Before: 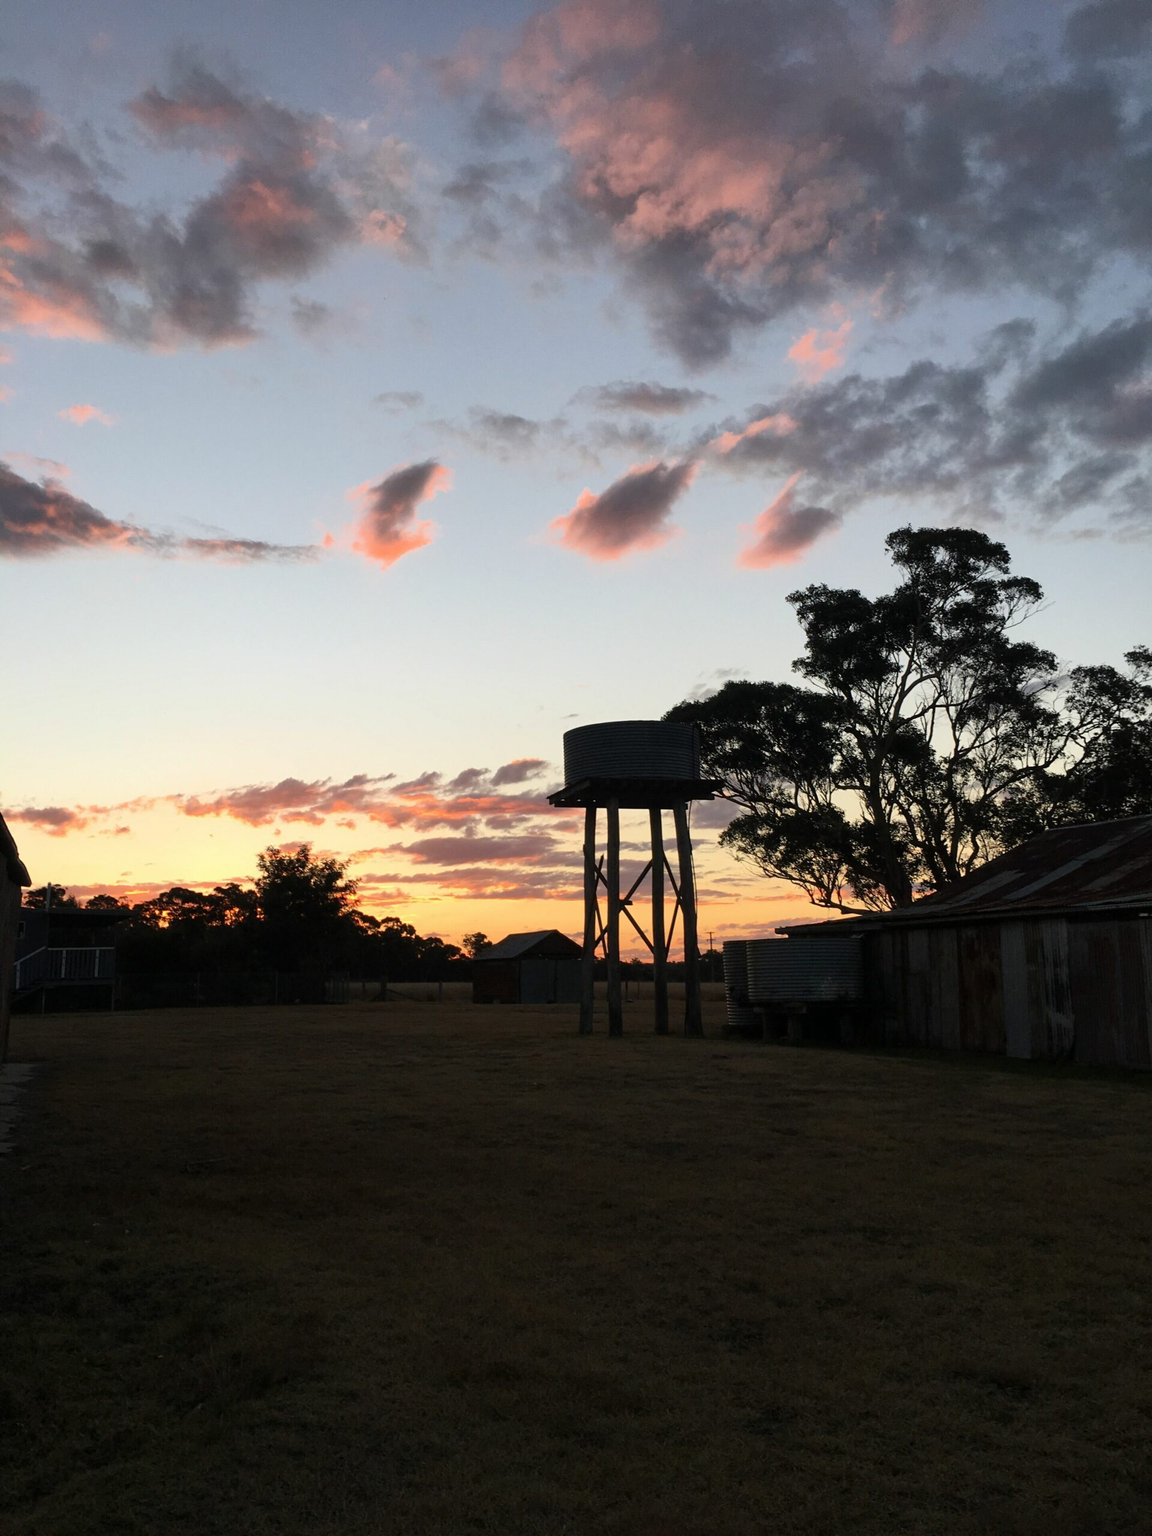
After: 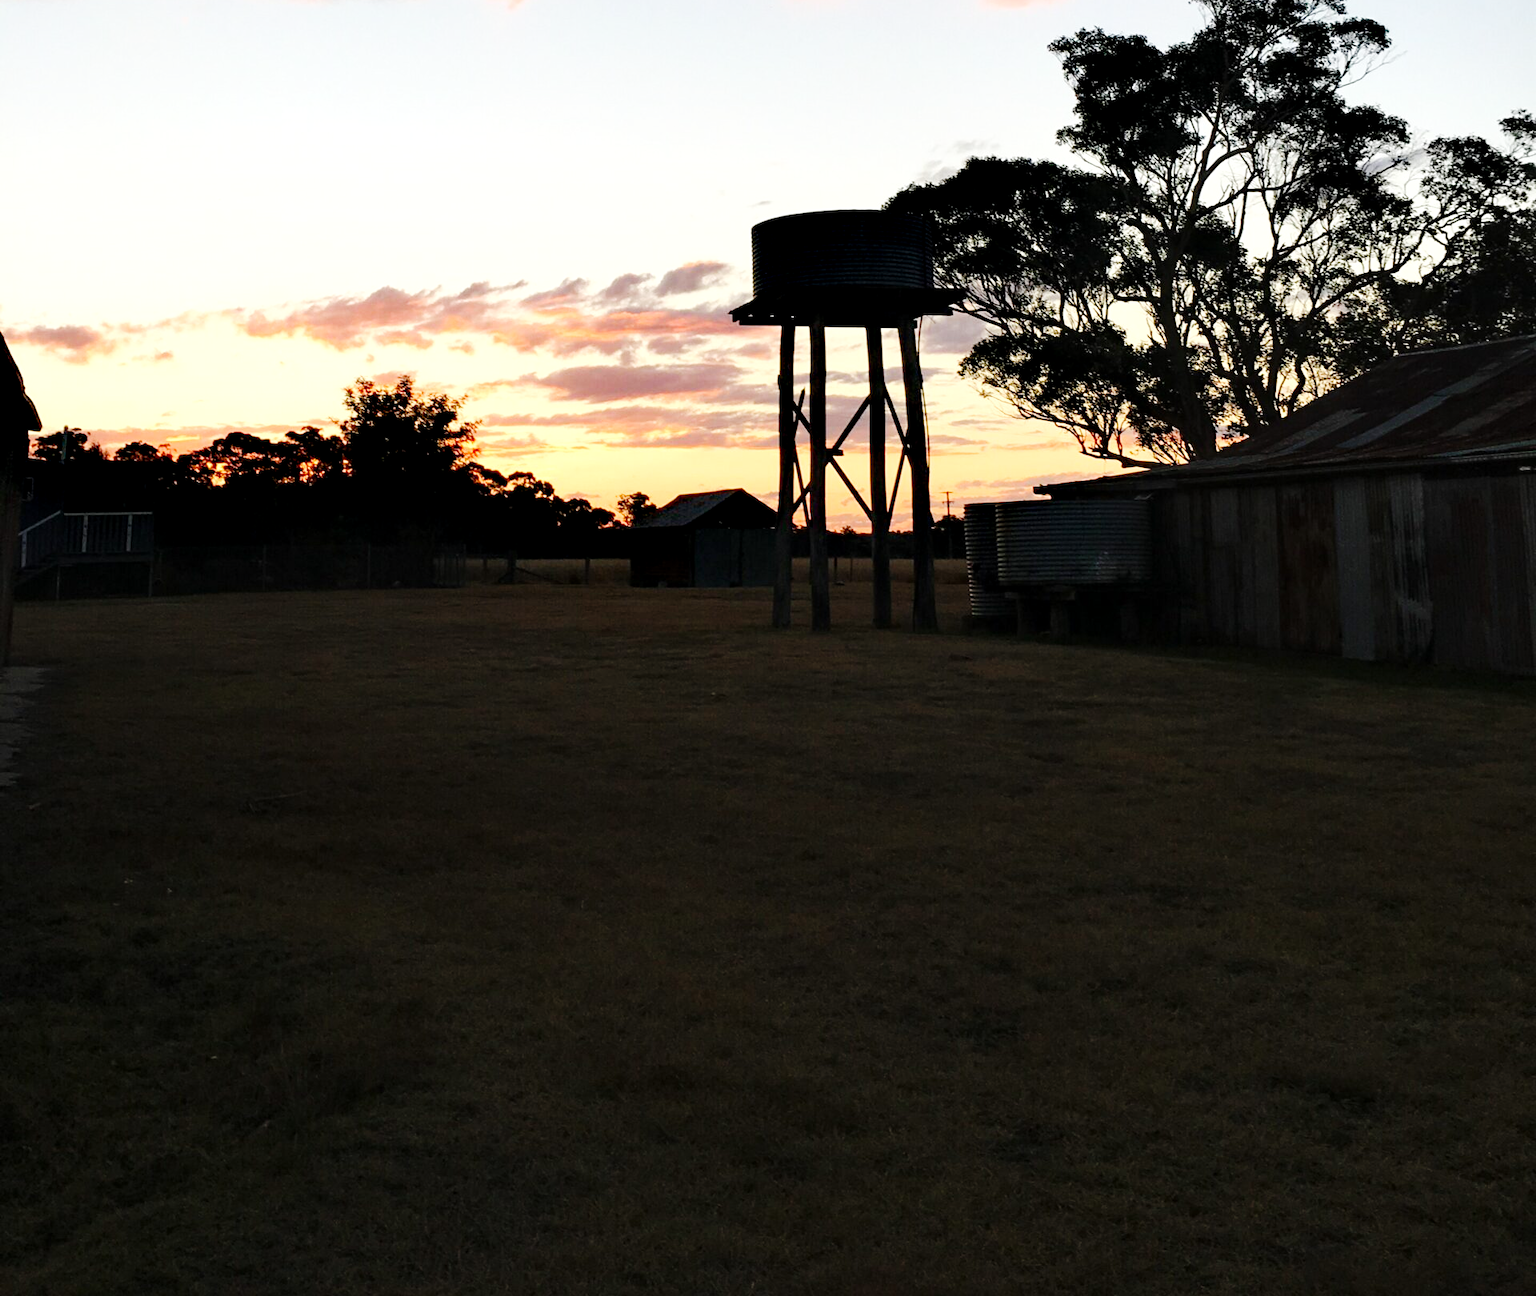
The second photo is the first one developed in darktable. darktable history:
base curve: curves: ch0 [(0, 0) (0.032, 0.025) (0.121, 0.166) (0.206, 0.329) (0.605, 0.79) (1, 1)], fusion 1, preserve colors none
crop and rotate: top 36.686%
